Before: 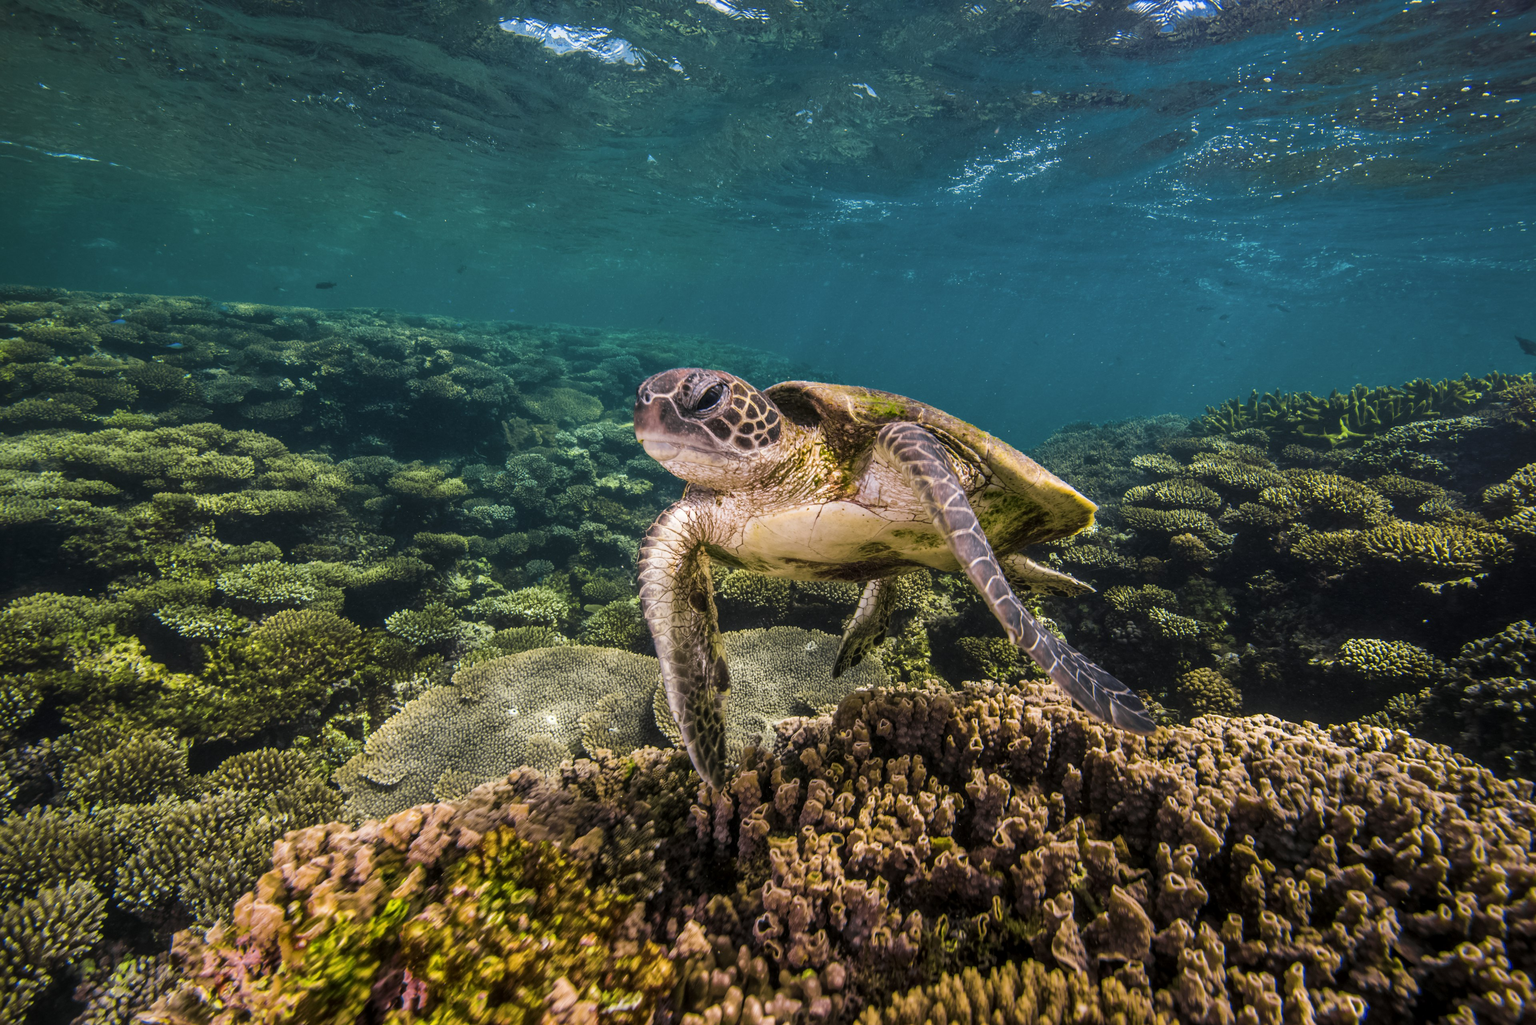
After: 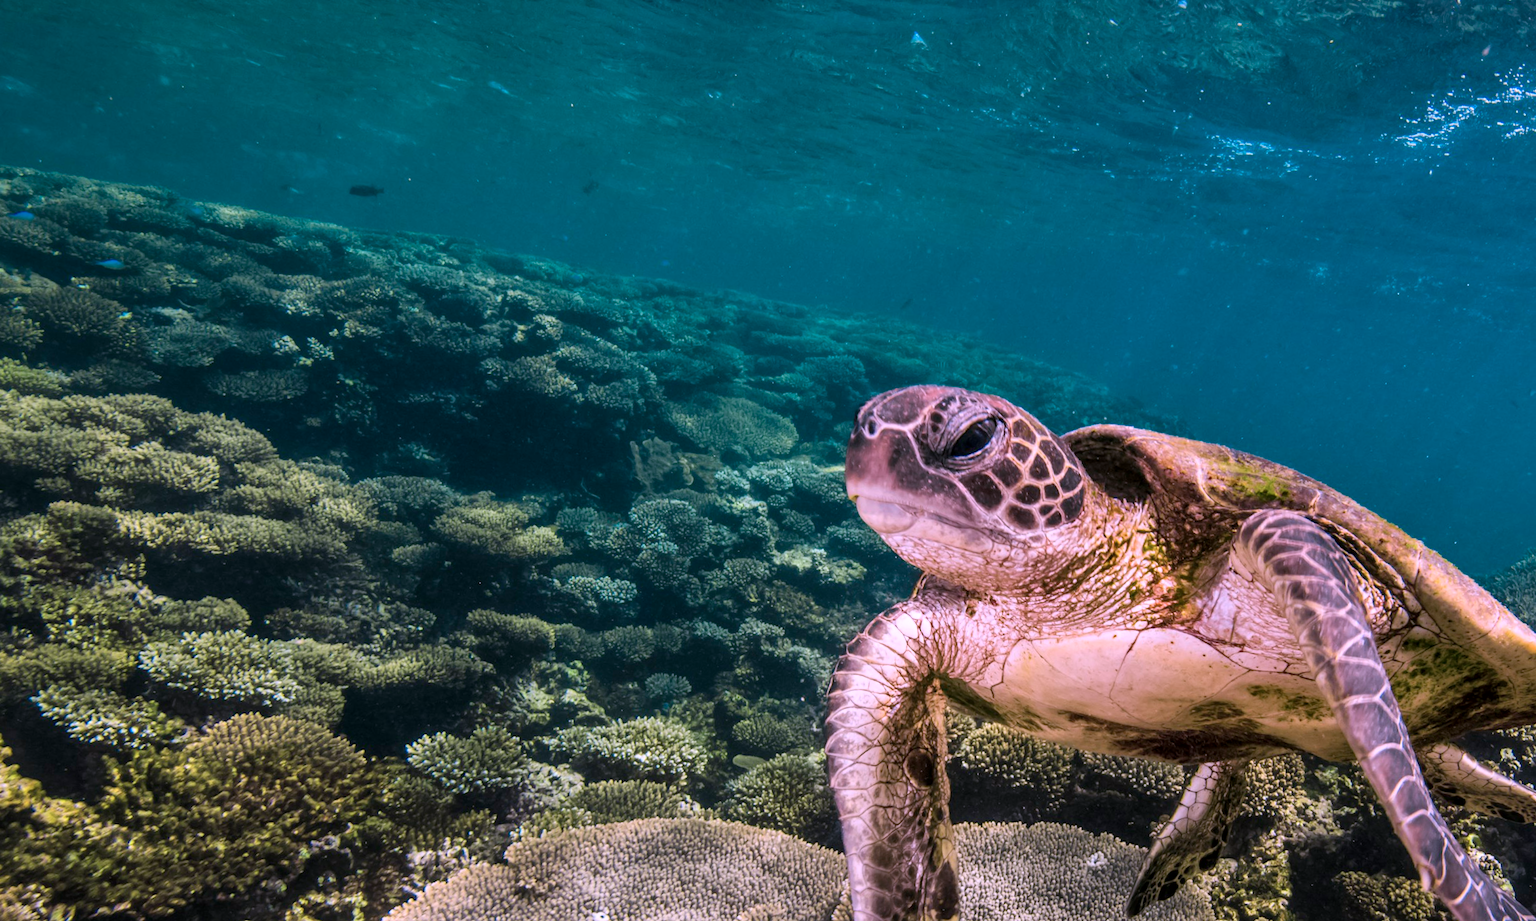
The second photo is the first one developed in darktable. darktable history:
local contrast: mode bilateral grid, contrast 20, coarseness 50, detail 119%, midtone range 0.2
color correction: highlights a* 15.05, highlights b* -24.88
crop and rotate: angle -5.86°, left 2.182%, top 6.643%, right 27.765%, bottom 30.406%
